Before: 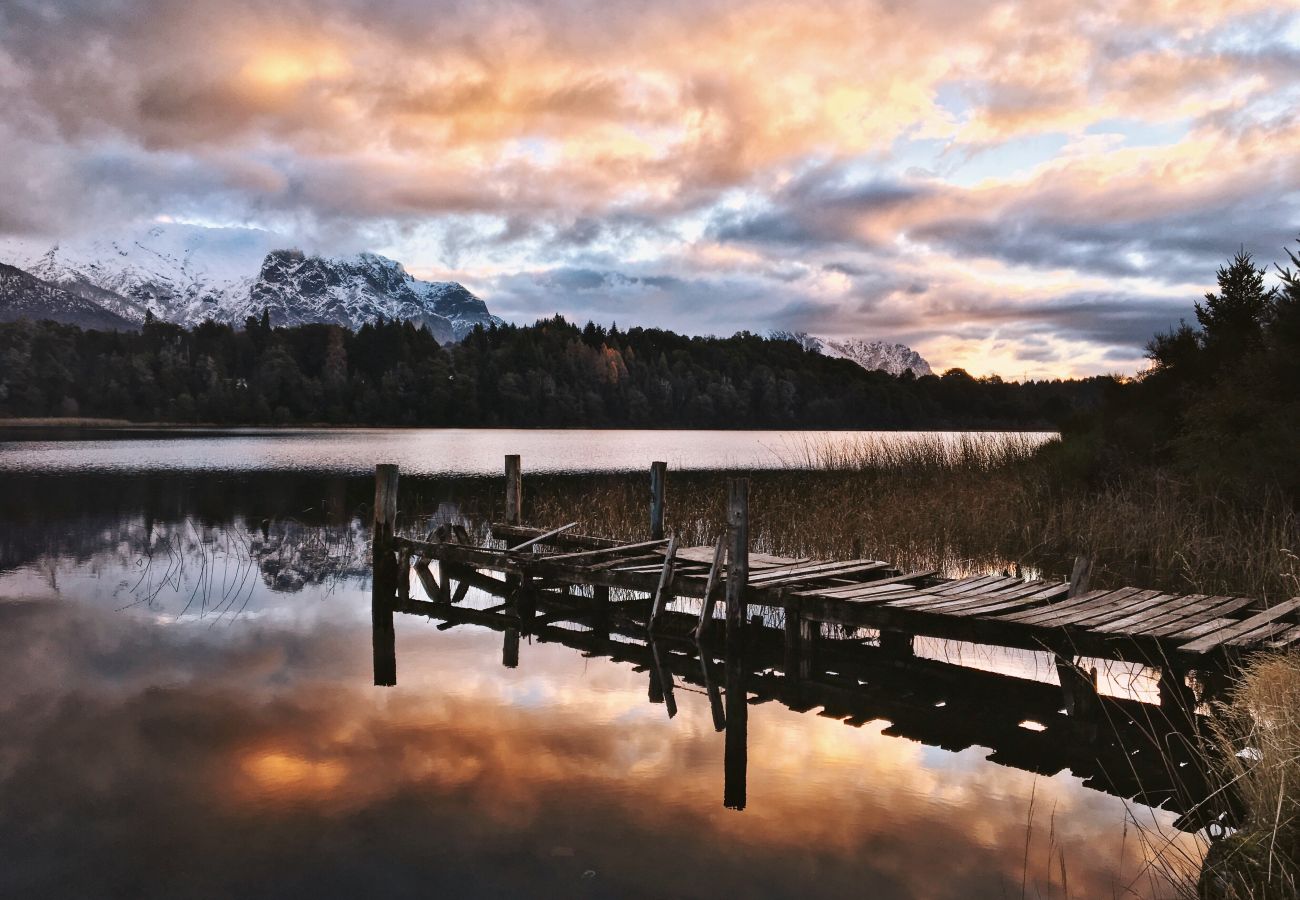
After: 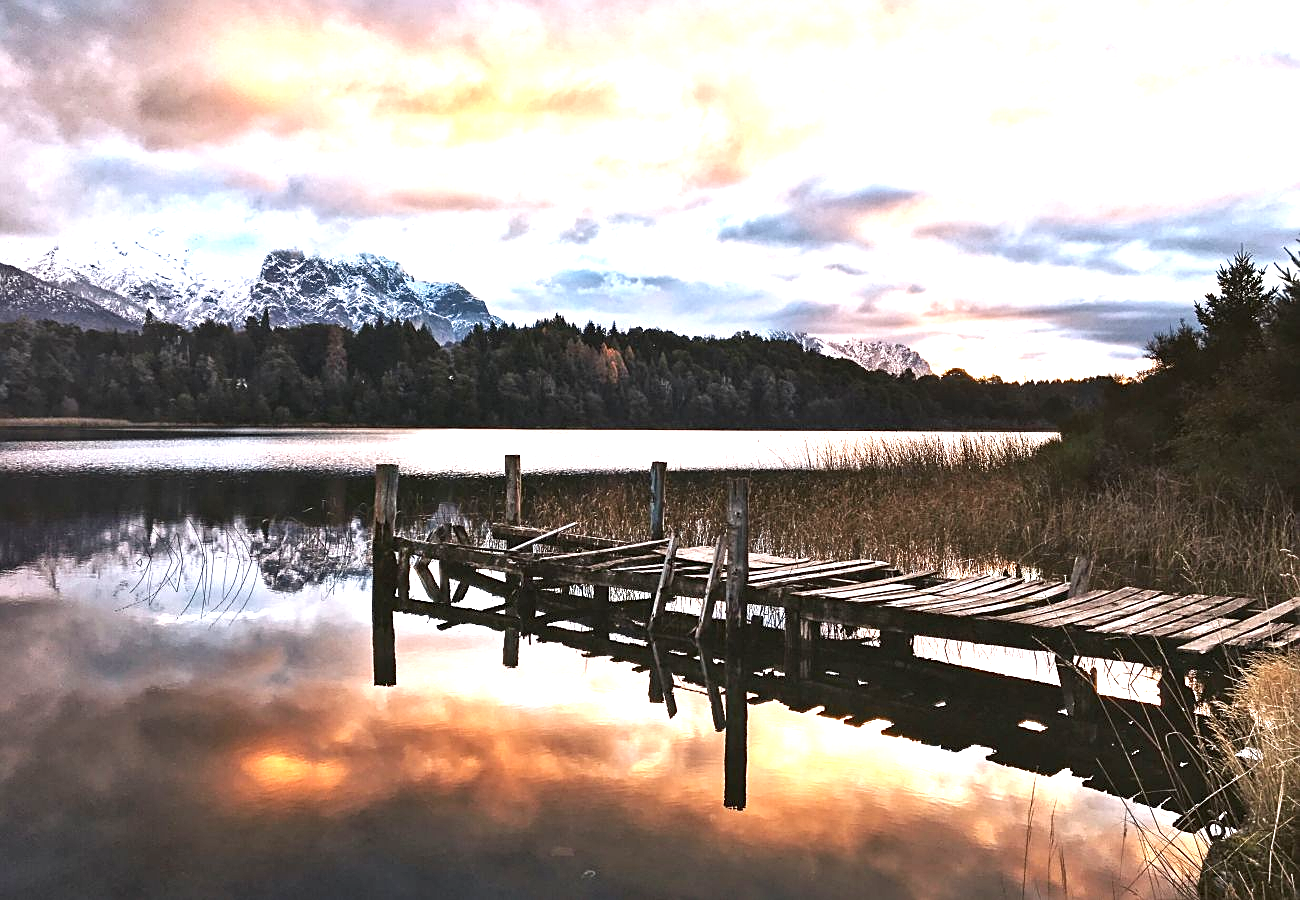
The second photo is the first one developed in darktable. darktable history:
local contrast: highlights 100%, shadows 100%, detail 120%, midtone range 0.2
sharpen: on, module defaults
exposure: exposure 1.223 EV, compensate highlight preservation false
